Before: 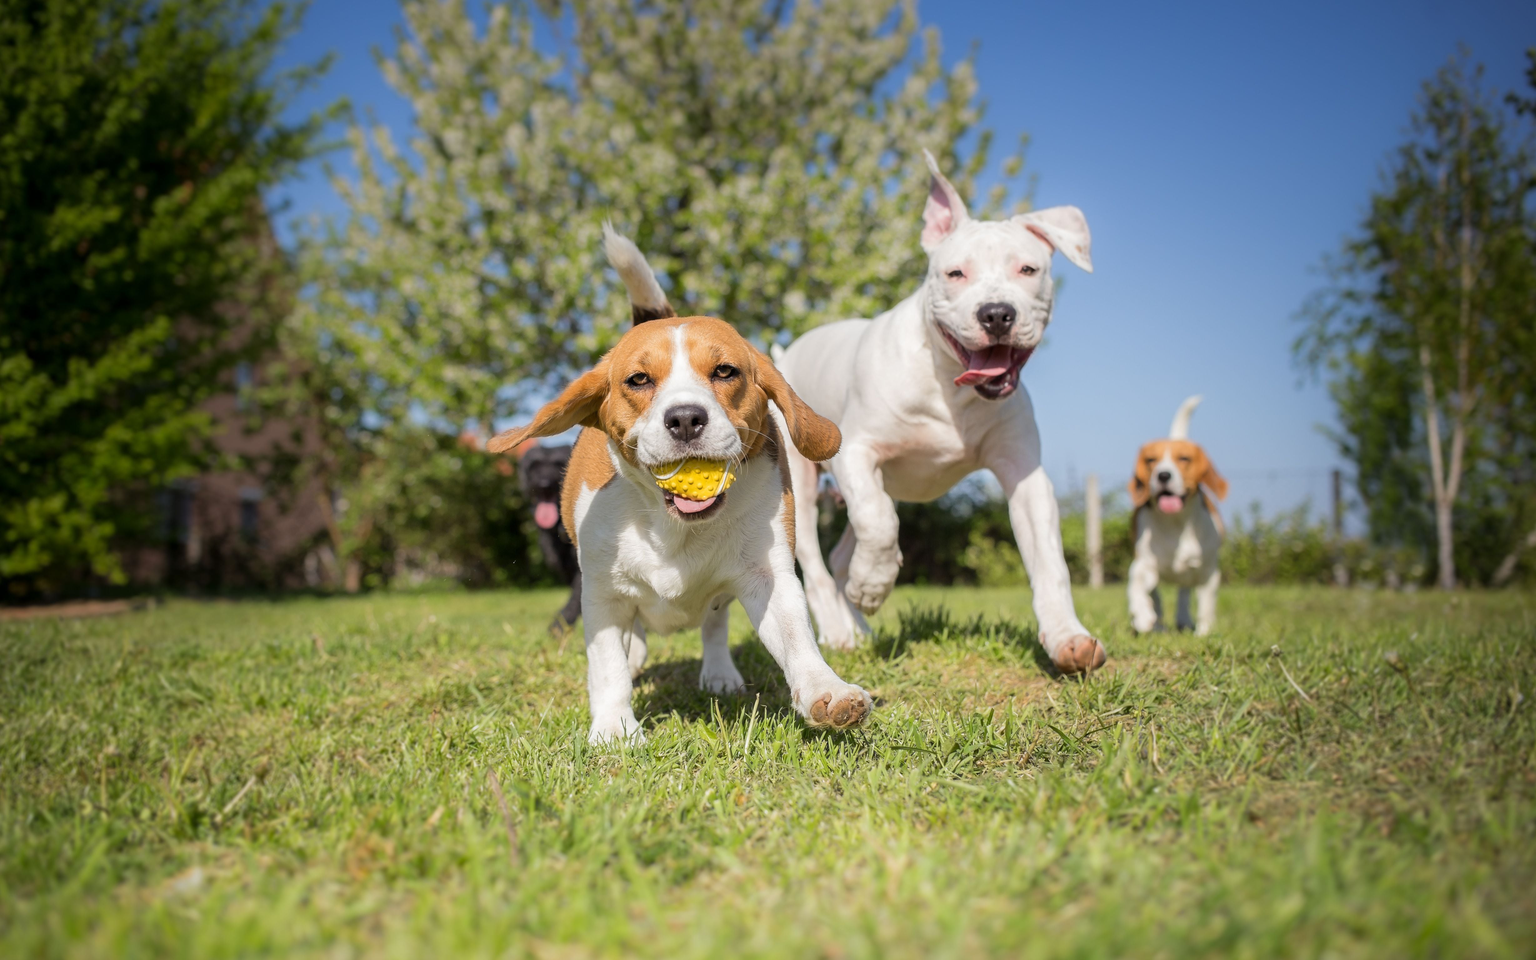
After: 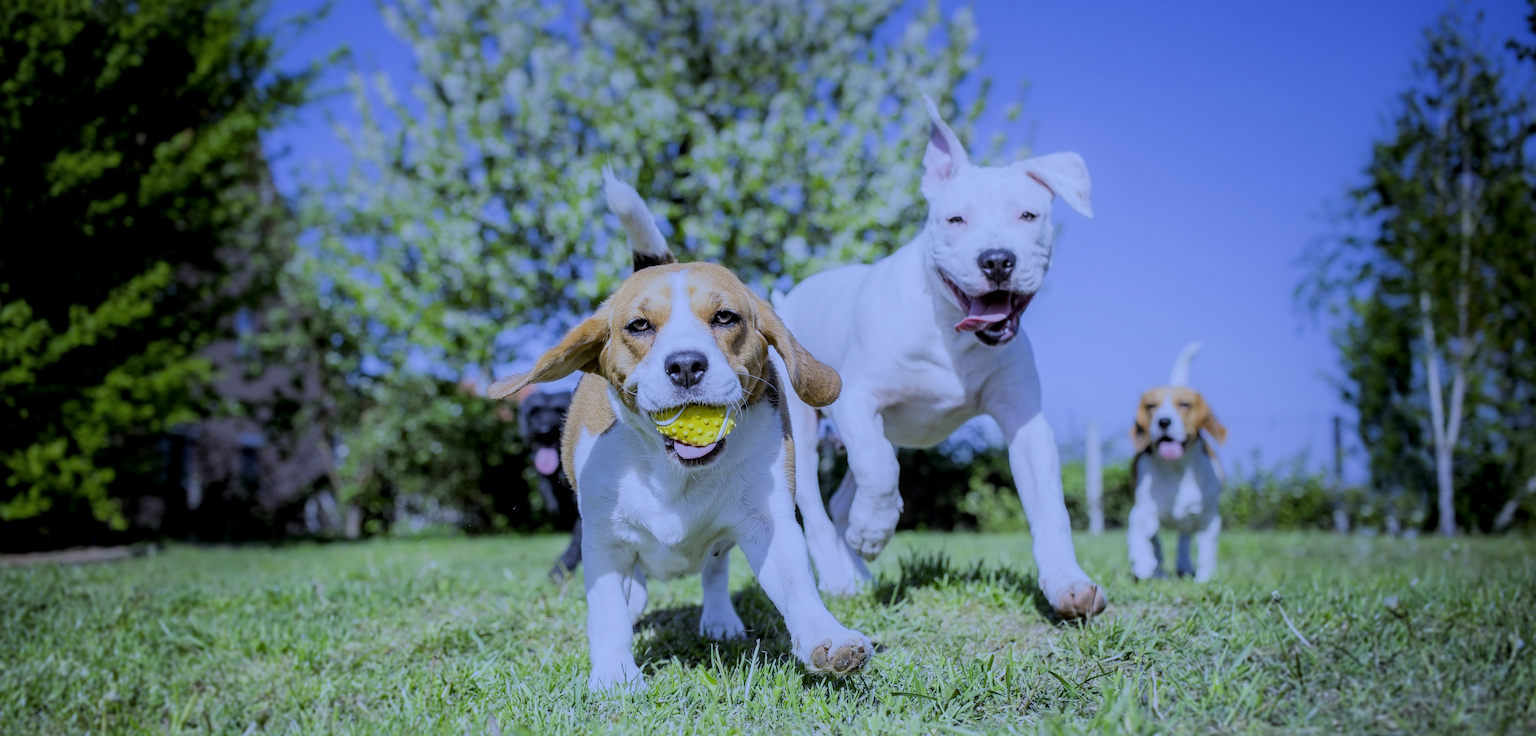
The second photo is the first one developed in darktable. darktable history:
white balance: red 0.766, blue 1.537
local contrast: on, module defaults
crop: top 5.667%, bottom 17.637%
filmic rgb: black relative exposure -6.98 EV, white relative exposure 5.63 EV, hardness 2.86
